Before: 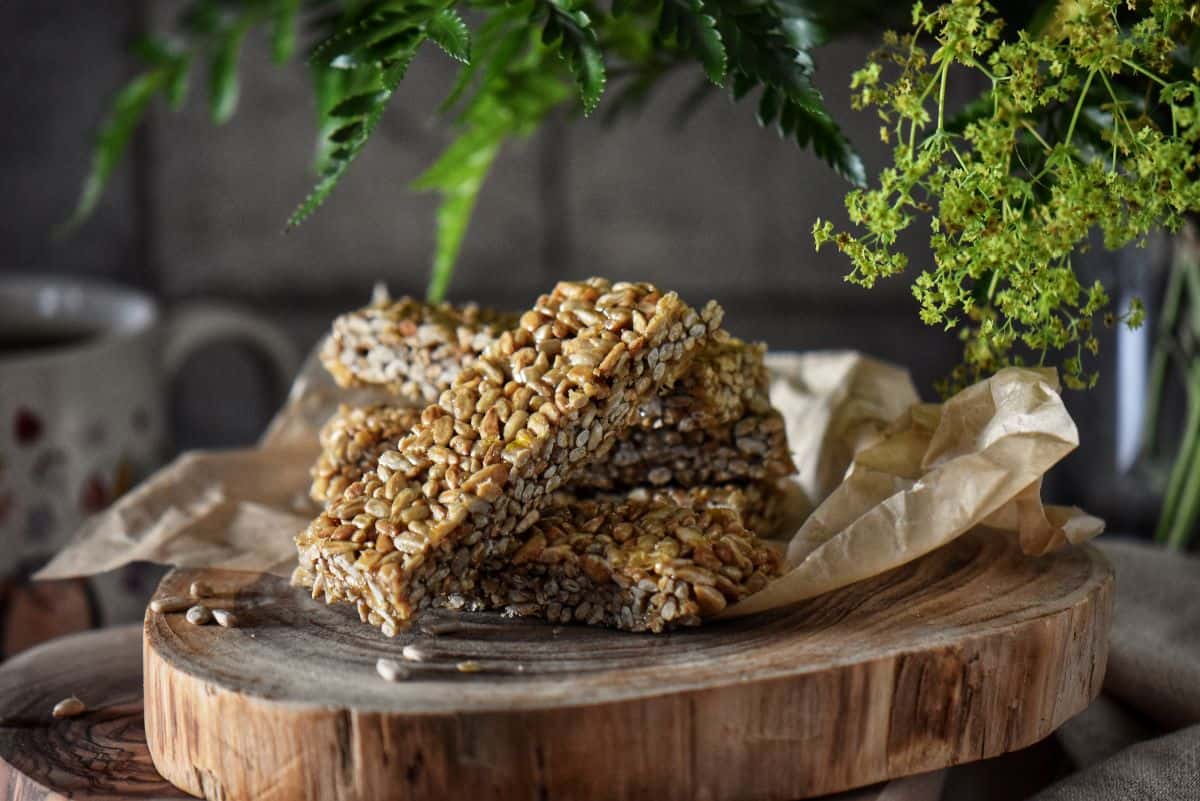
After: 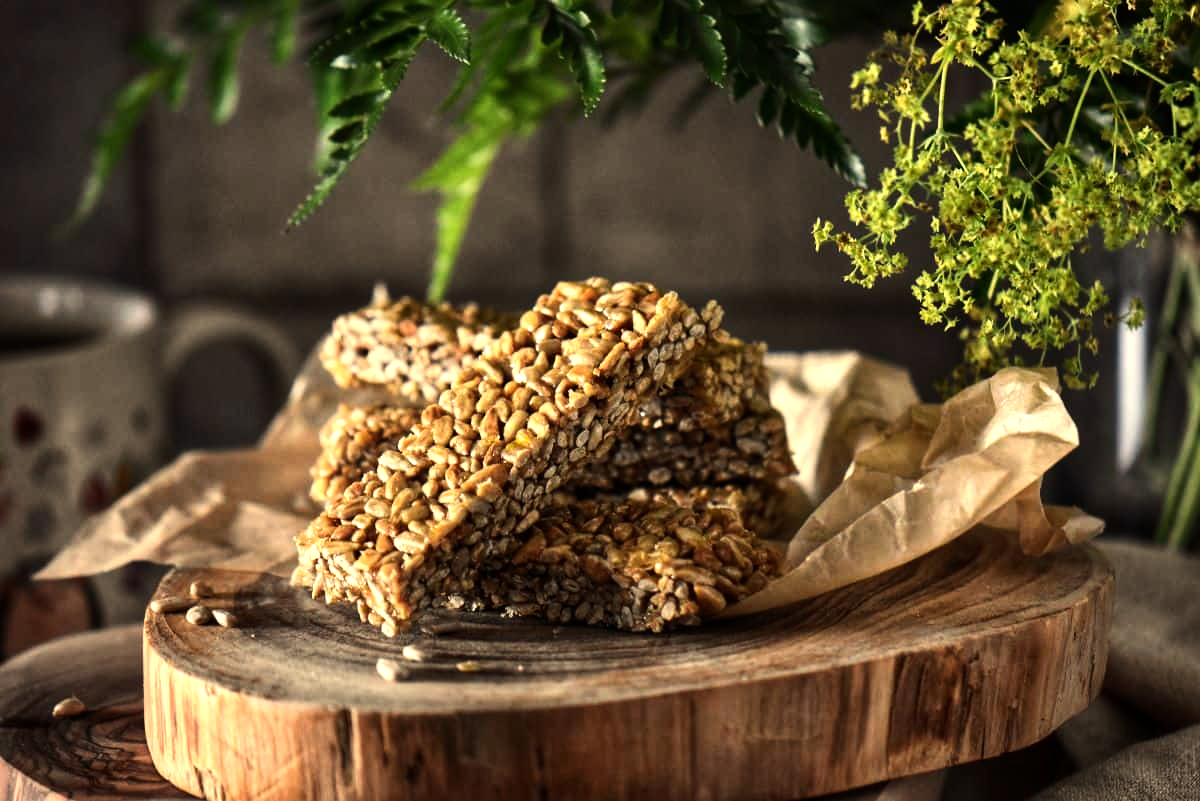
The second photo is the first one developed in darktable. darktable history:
white balance: red 1.123, blue 0.83
tone equalizer: -8 EV -0.75 EV, -7 EV -0.7 EV, -6 EV -0.6 EV, -5 EV -0.4 EV, -3 EV 0.4 EV, -2 EV 0.6 EV, -1 EV 0.7 EV, +0 EV 0.75 EV, edges refinement/feathering 500, mask exposure compensation -1.57 EV, preserve details no
